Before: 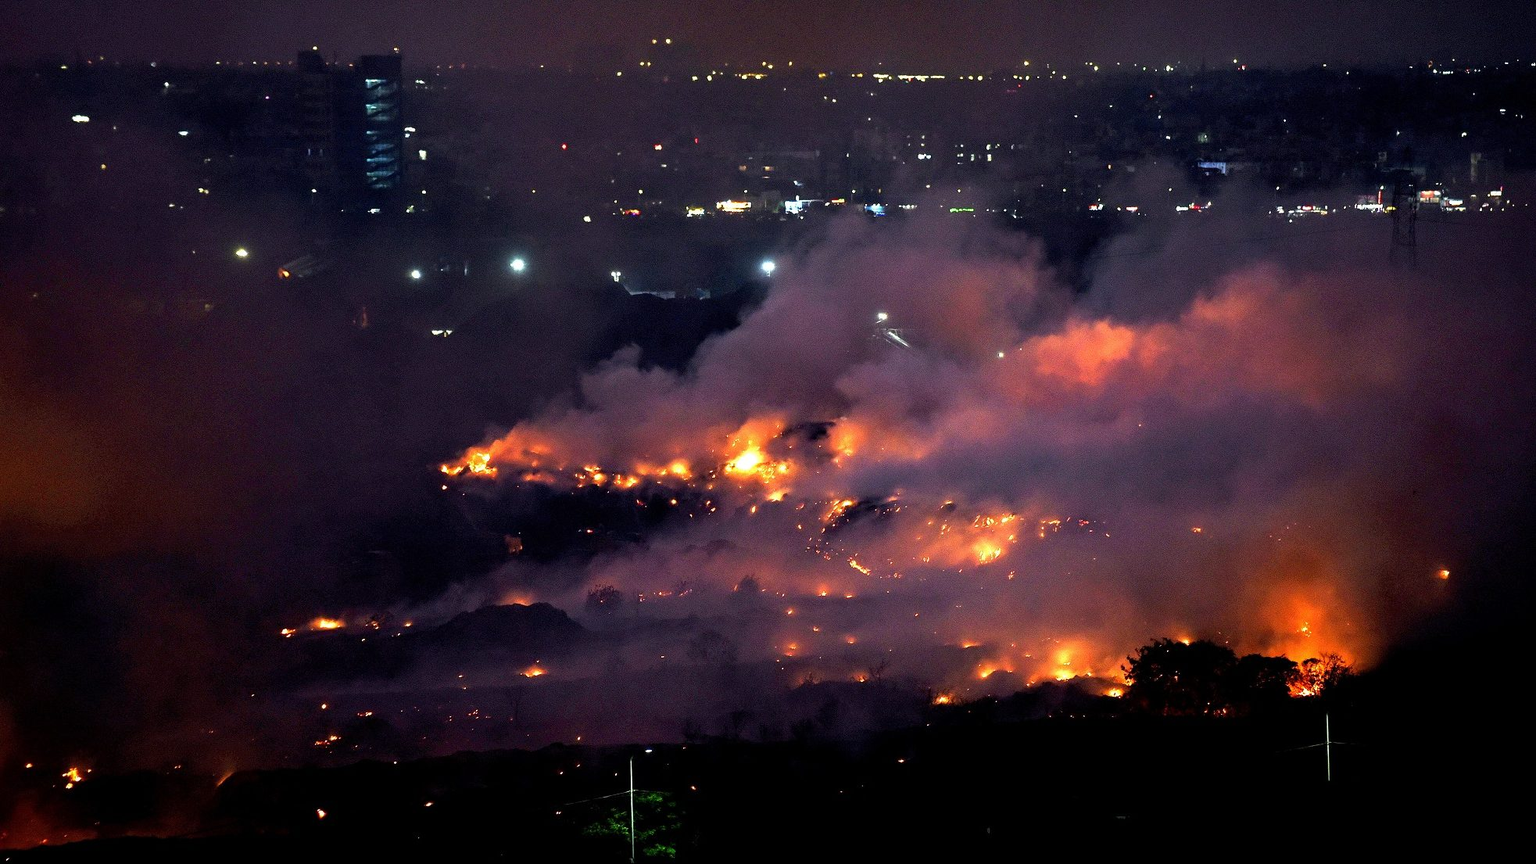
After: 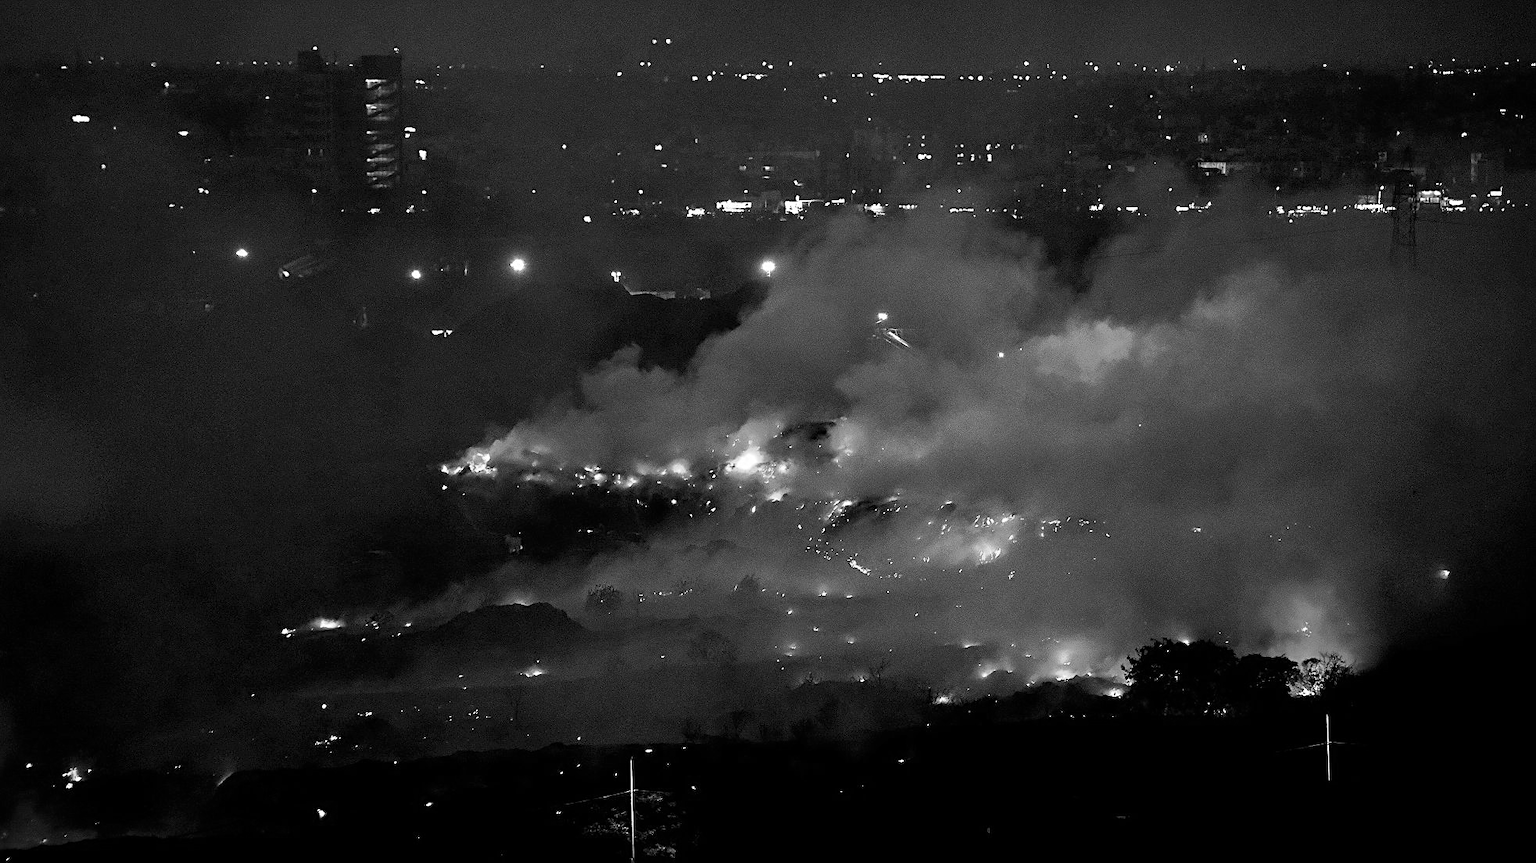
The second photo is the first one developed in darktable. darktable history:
color zones: curves: ch0 [(0.004, 0.388) (0.125, 0.392) (0.25, 0.404) (0.375, 0.5) (0.5, 0.5) (0.625, 0.5) (0.75, 0.5) (0.875, 0.5)]; ch1 [(0, 0.5) (0.125, 0.5) (0.25, 0.5) (0.375, 0.124) (0.524, 0.124) (0.645, 0.128) (0.789, 0.132) (0.914, 0.096) (0.998, 0.068)]
sharpen: on, module defaults
color calibration: output gray [0.21, 0.42, 0.37, 0], illuminant same as pipeline (D50), adaptation none (bypass), x 0.332, y 0.334, temperature 5008.11 K
velvia: strength 32.06%, mid-tones bias 0.206
